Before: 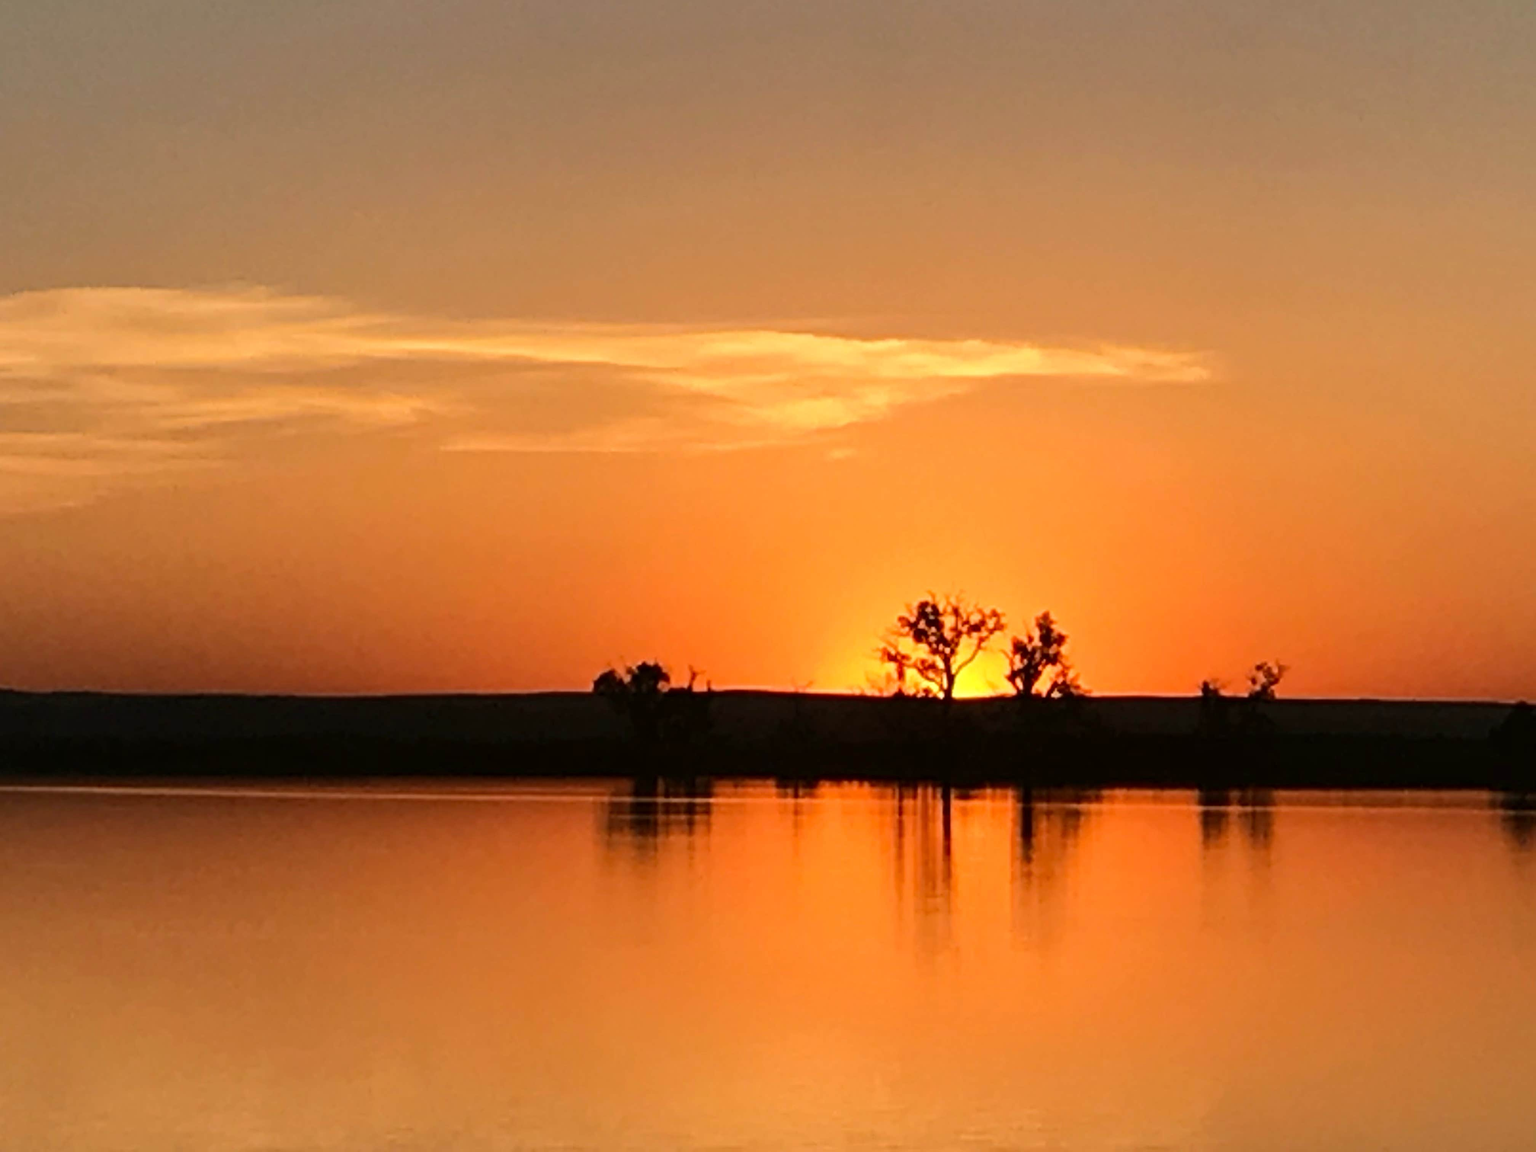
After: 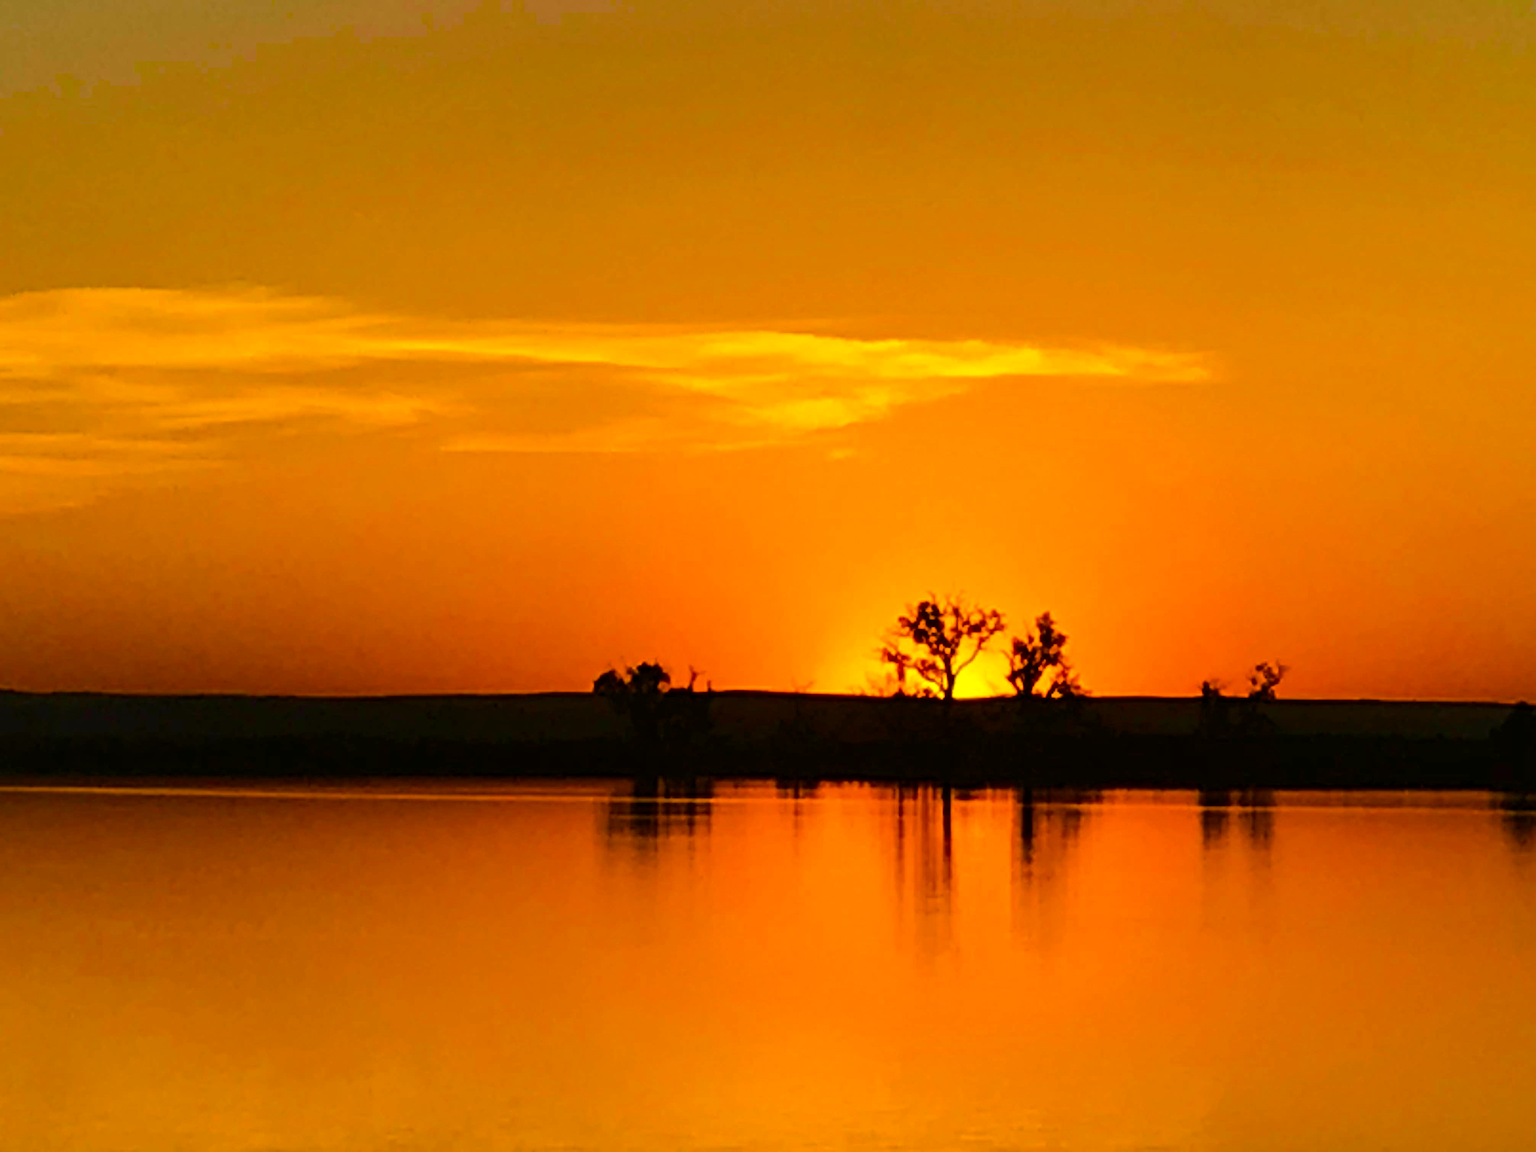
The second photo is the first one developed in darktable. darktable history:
color balance rgb: highlights gain › luminance 6.091%, highlights gain › chroma 2.514%, highlights gain › hue 87.58°, perceptual saturation grading › global saturation 99.63%, global vibrance 30.556%
